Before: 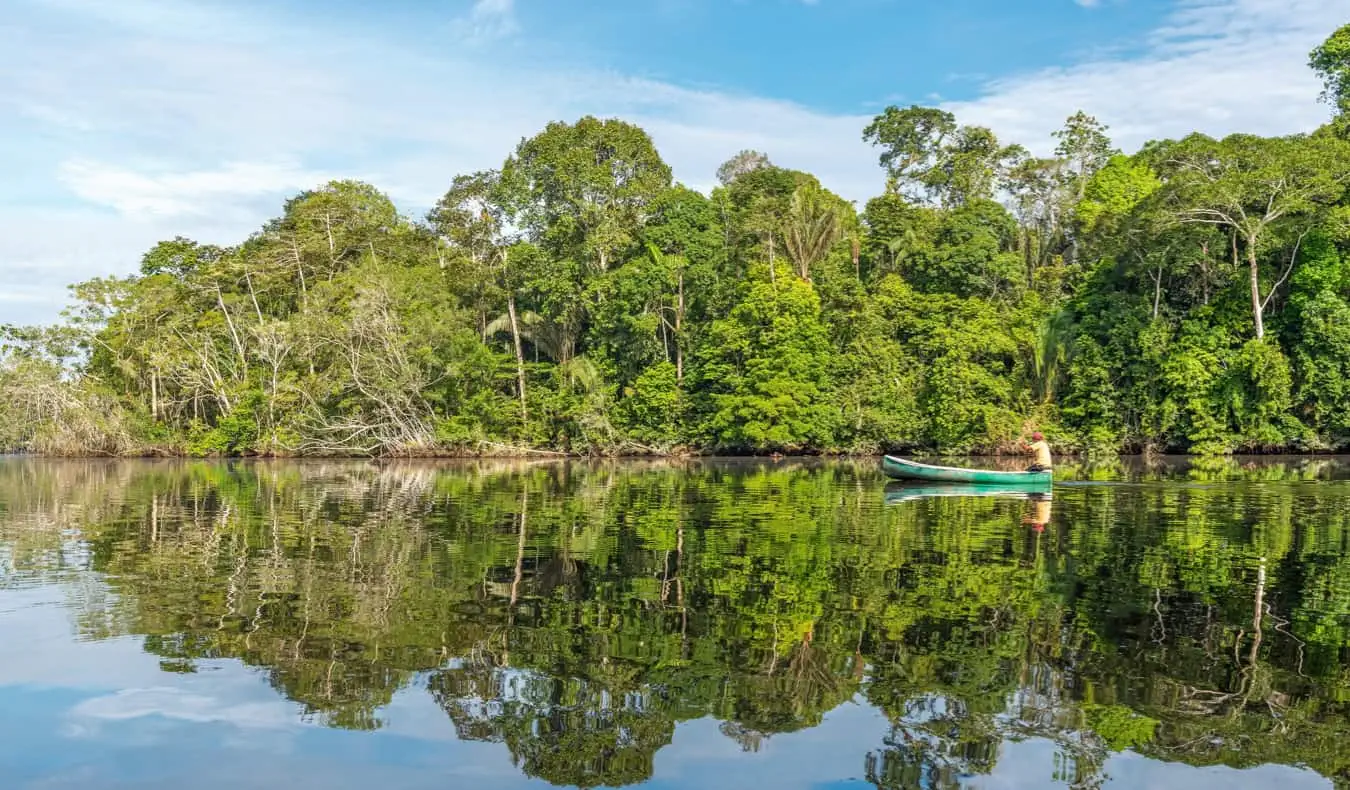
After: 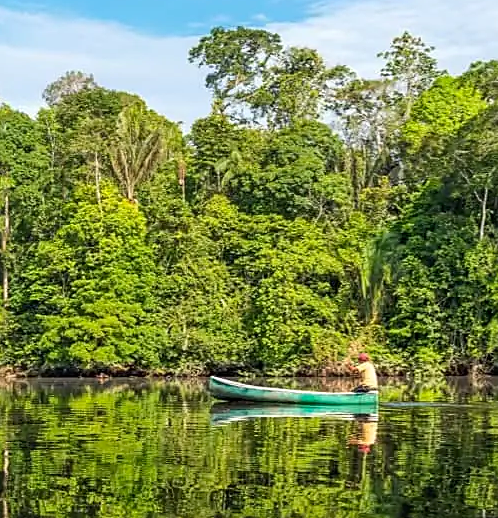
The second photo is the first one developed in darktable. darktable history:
contrast brightness saturation: contrast 0.1, brightness 0.03, saturation 0.09
sharpen: on, module defaults
crop and rotate: left 49.936%, top 10.094%, right 13.136%, bottom 24.256%
